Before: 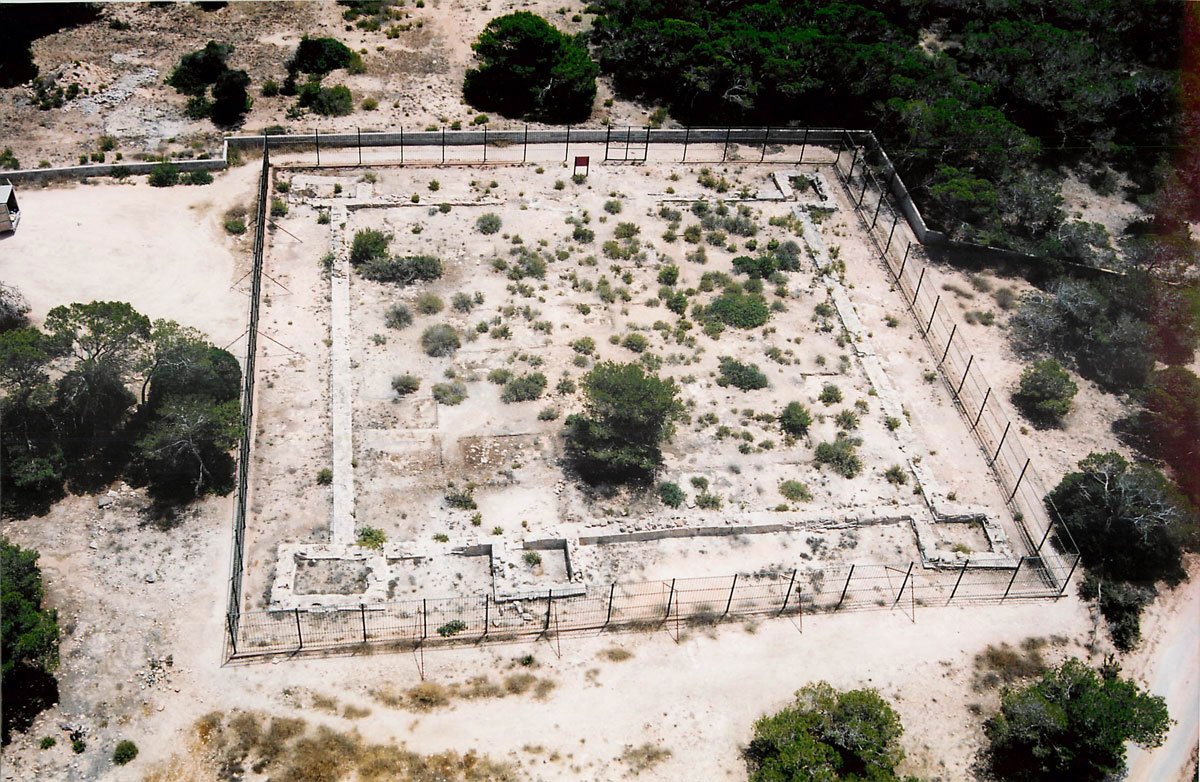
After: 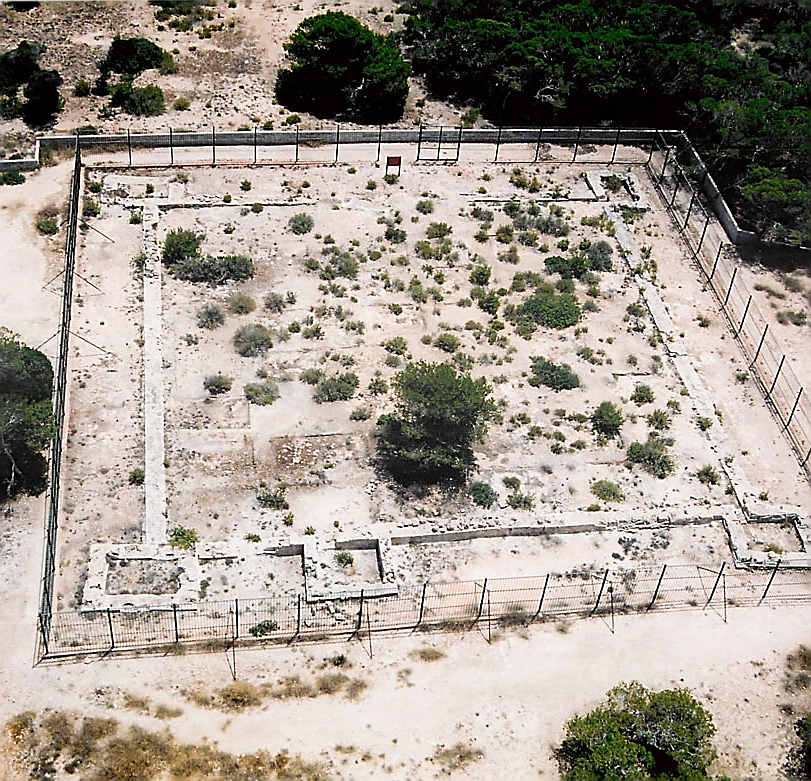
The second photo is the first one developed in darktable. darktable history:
crop and rotate: left 15.677%, right 16.663%
sharpen: radius 1.364, amount 1.232, threshold 0.842
